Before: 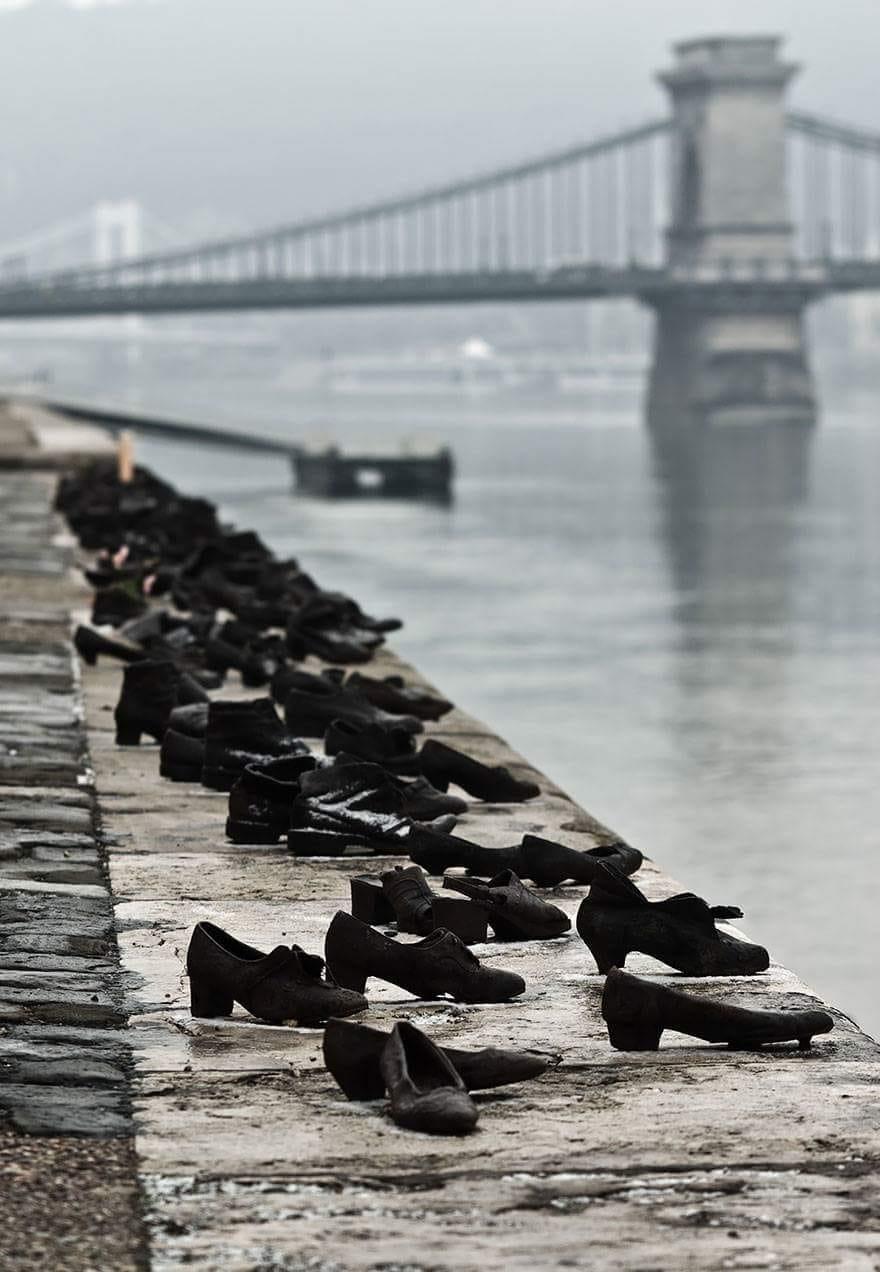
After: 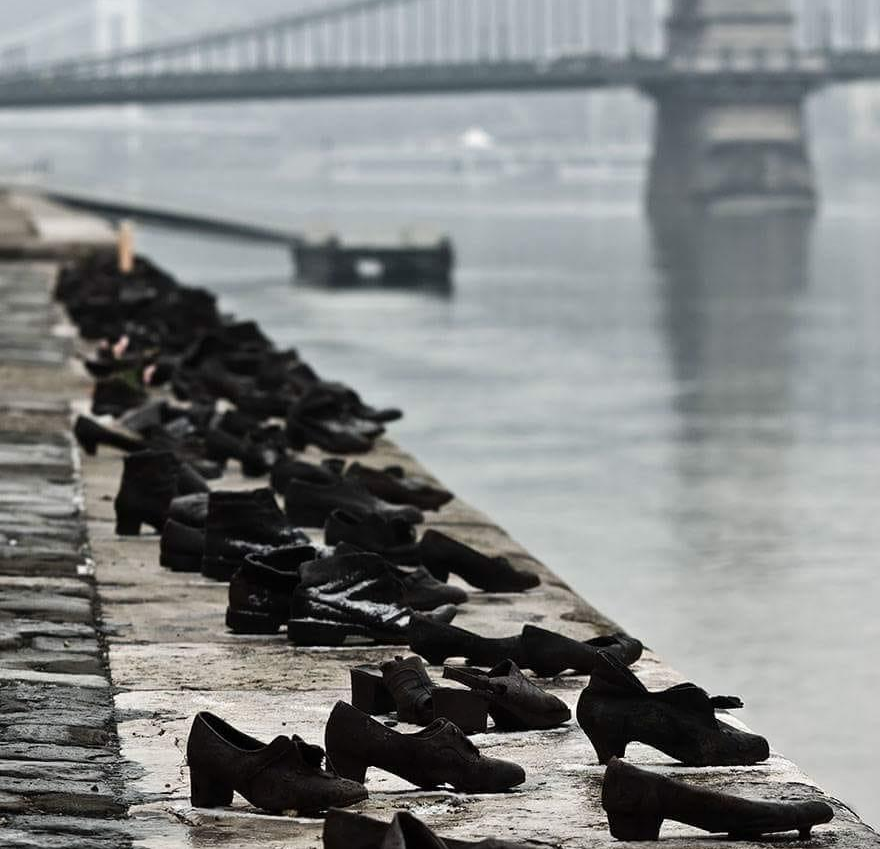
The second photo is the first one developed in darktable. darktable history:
crop: top 16.529%, bottom 16.721%
